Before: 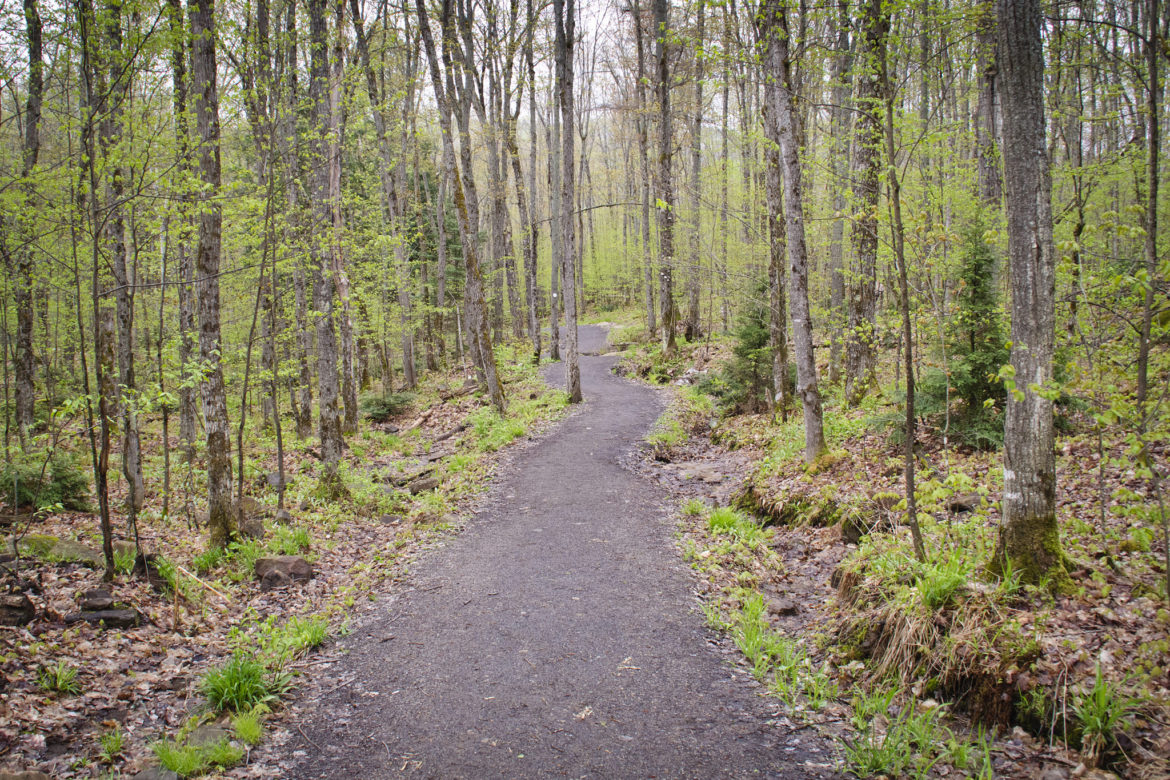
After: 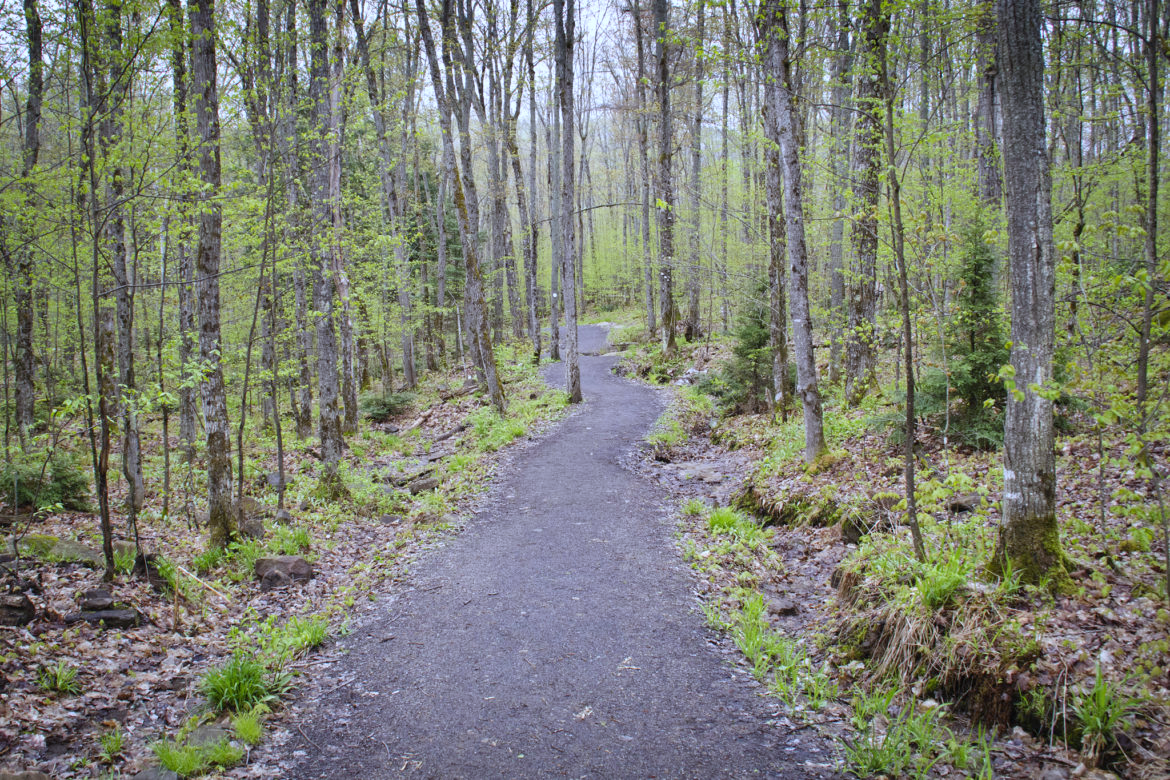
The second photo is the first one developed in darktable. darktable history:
white balance: red 0.926, green 1.003, blue 1.133
